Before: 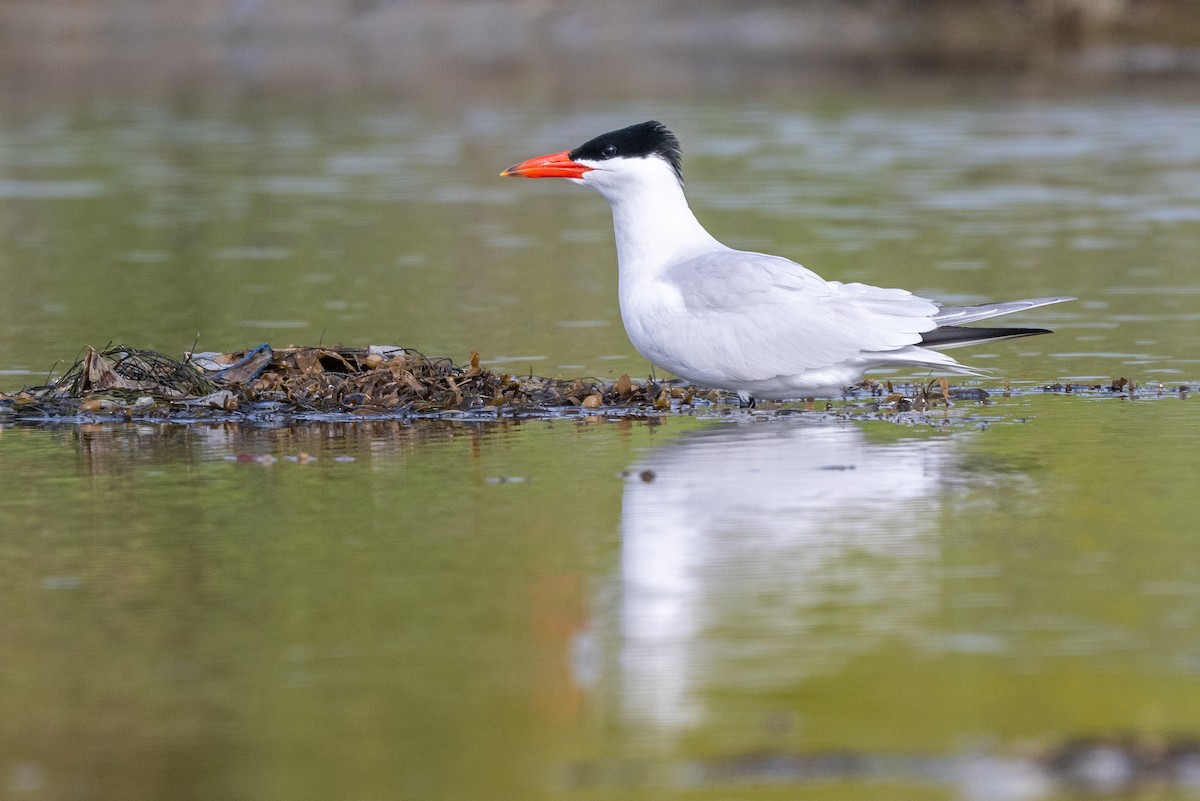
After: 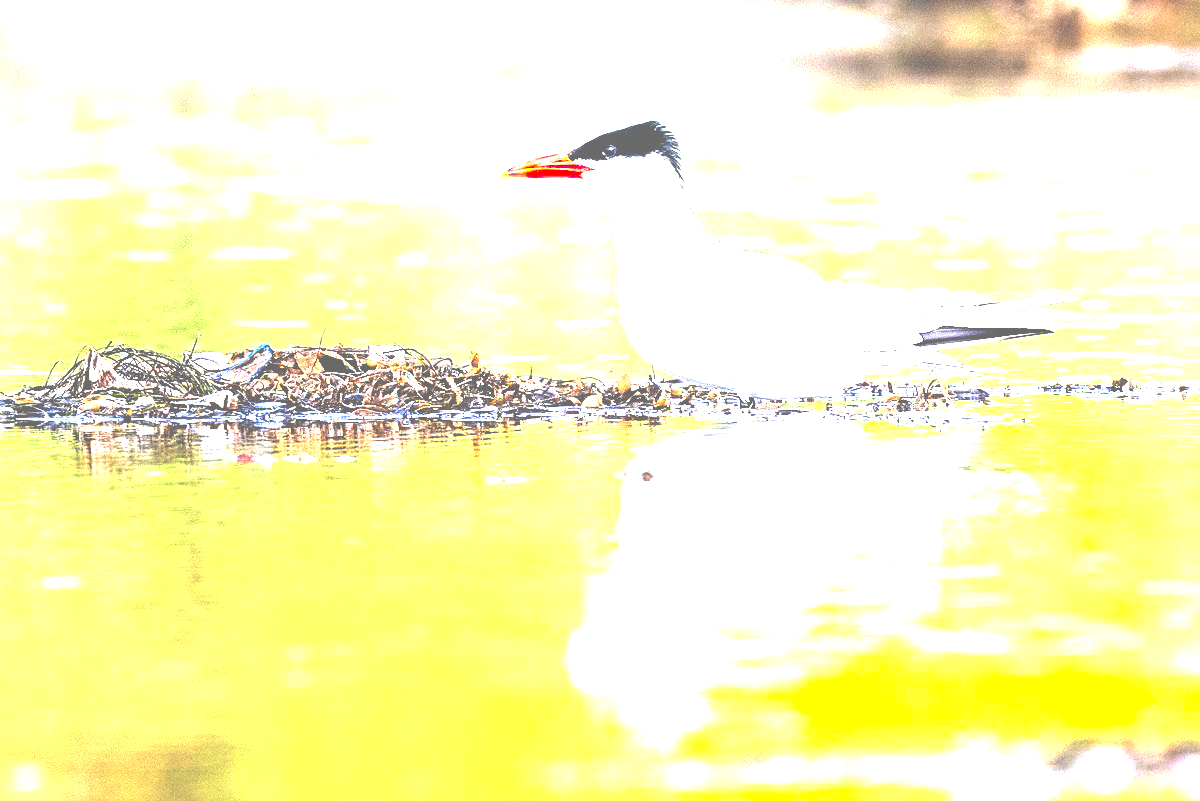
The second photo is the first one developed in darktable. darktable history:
levels: levels [0, 0.352, 0.703]
exposure: black level correction 0, exposure 1.5 EV, compensate highlight preservation false
contrast brightness saturation: contrast 0.14, brightness 0.21
base curve: curves: ch0 [(0, 0.036) (0.083, 0.04) (0.804, 1)], preserve colors none
sharpen: on, module defaults
